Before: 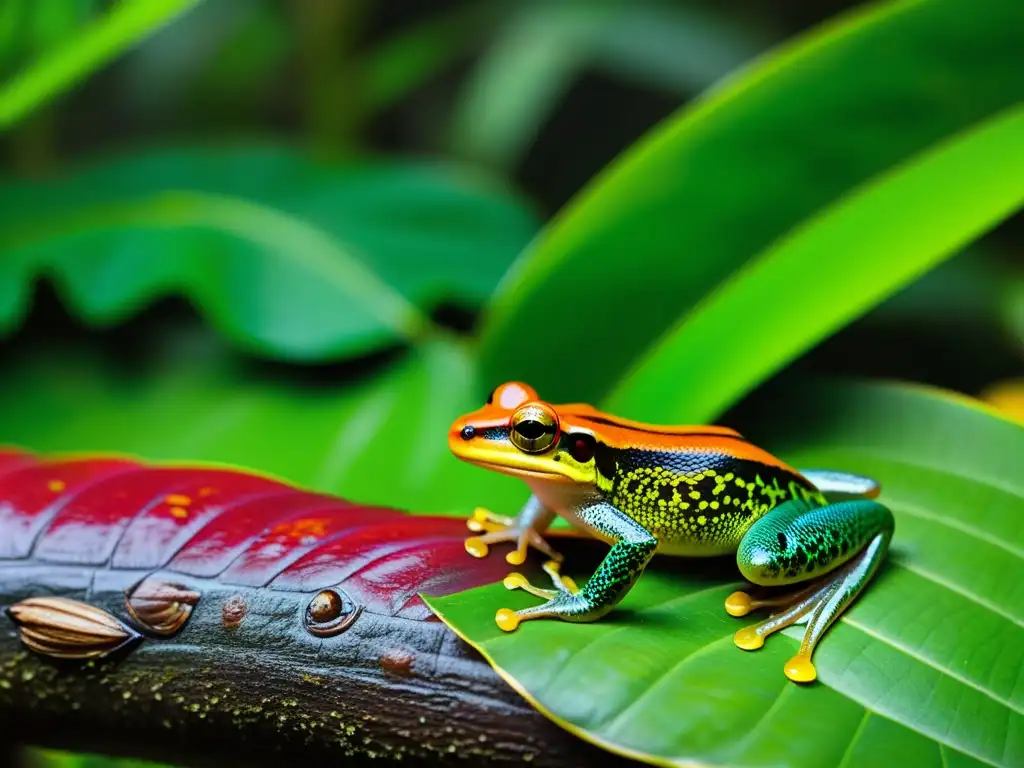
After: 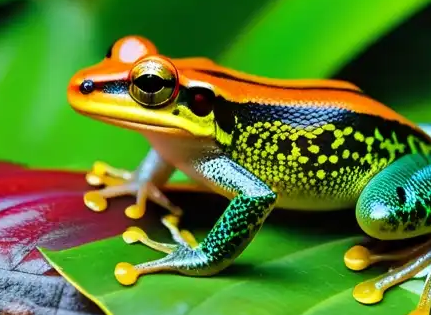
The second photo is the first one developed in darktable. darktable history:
crop: left 37.221%, top 45.169%, right 20.63%, bottom 13.777%
tone equalizer: on, module defaults
